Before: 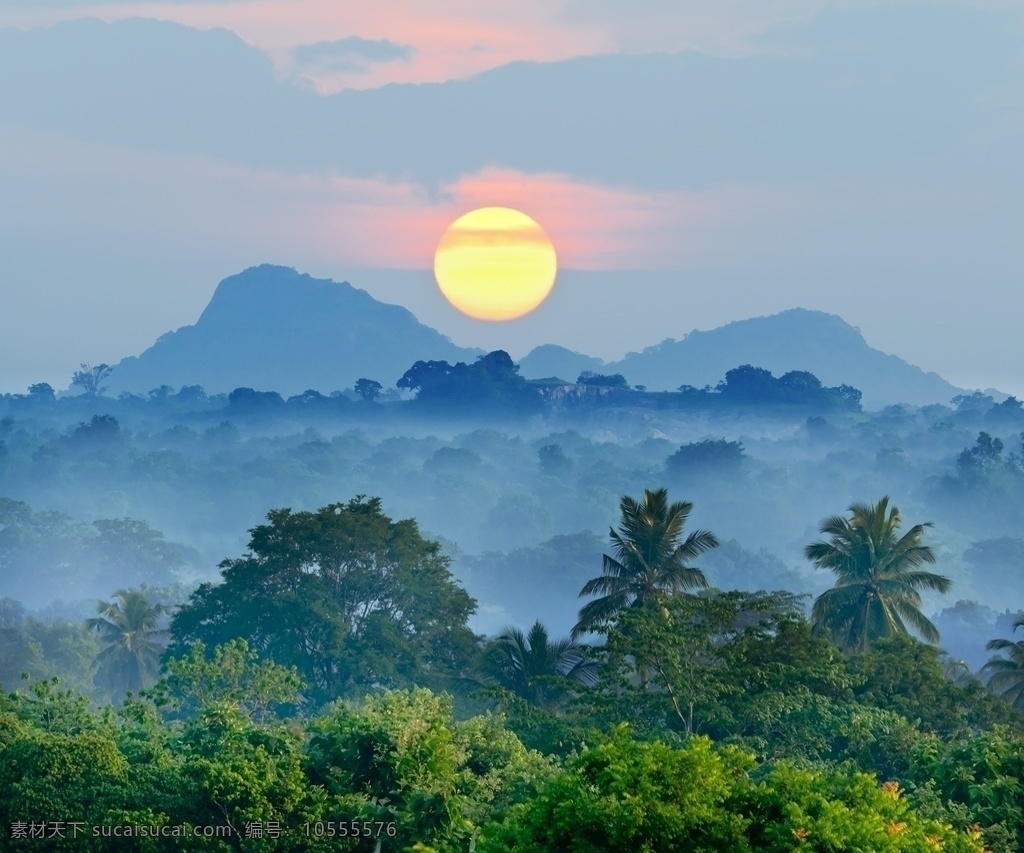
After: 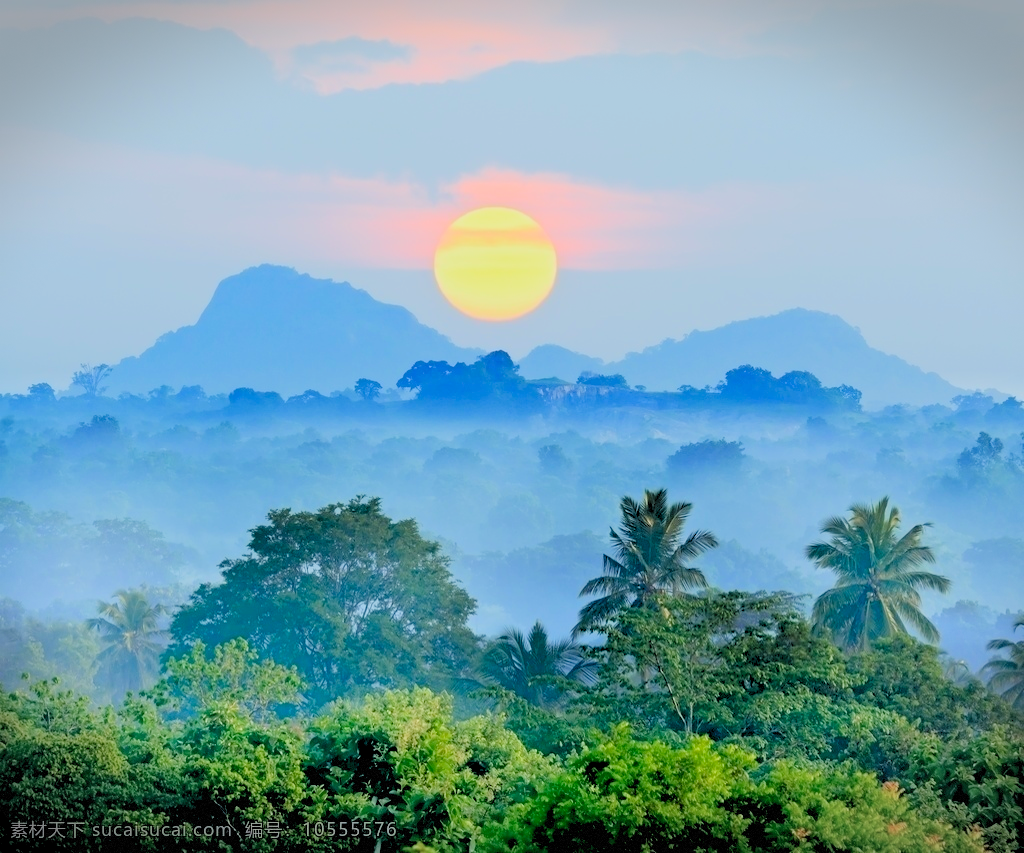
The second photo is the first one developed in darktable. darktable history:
vignetting: fall-off start 100%, brightness -0.406, saturation -0.3, width/height ratio 1.324, dithering 8-bit output, unbound false
white balance: emerald 1
levels: levels [0.072, 0.414, 0.976]
filmic rgb: black relative exposure -7.65 EV, white relative exposure 4.56 EV, hardness 3.61, color science v6 (2022)
